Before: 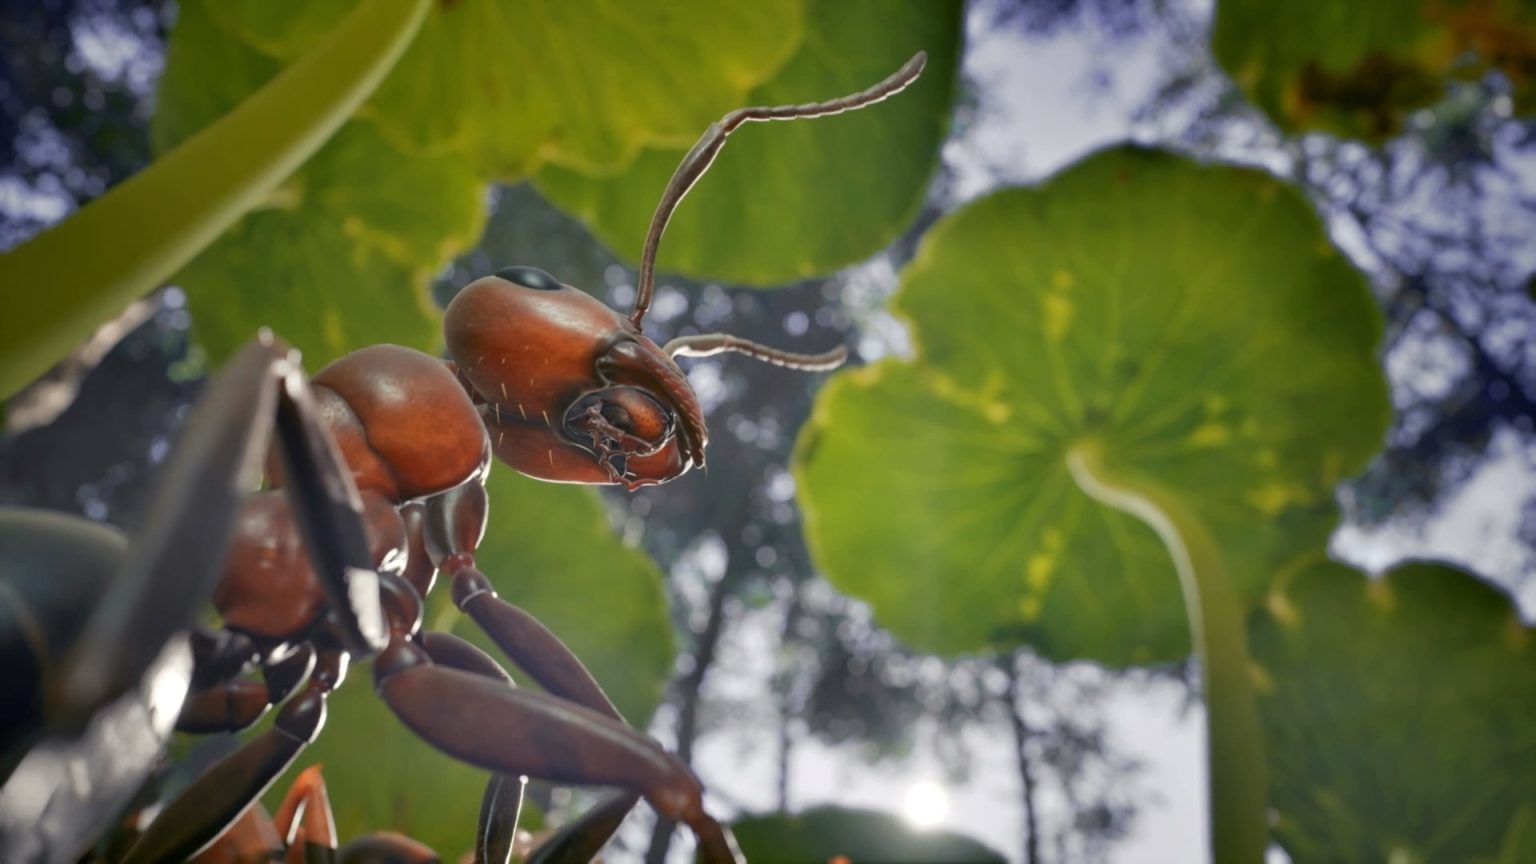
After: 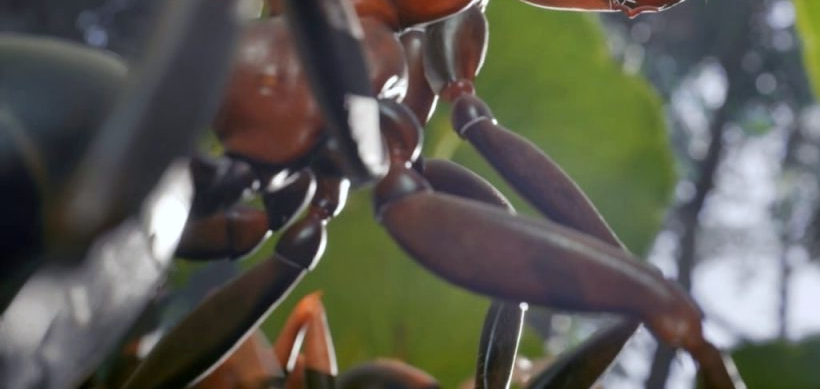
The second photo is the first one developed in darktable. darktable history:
crop and rotate: top 54.778%, right 46.61%, bottom 0.159%
white balance: red 0.974, blue 1.044
